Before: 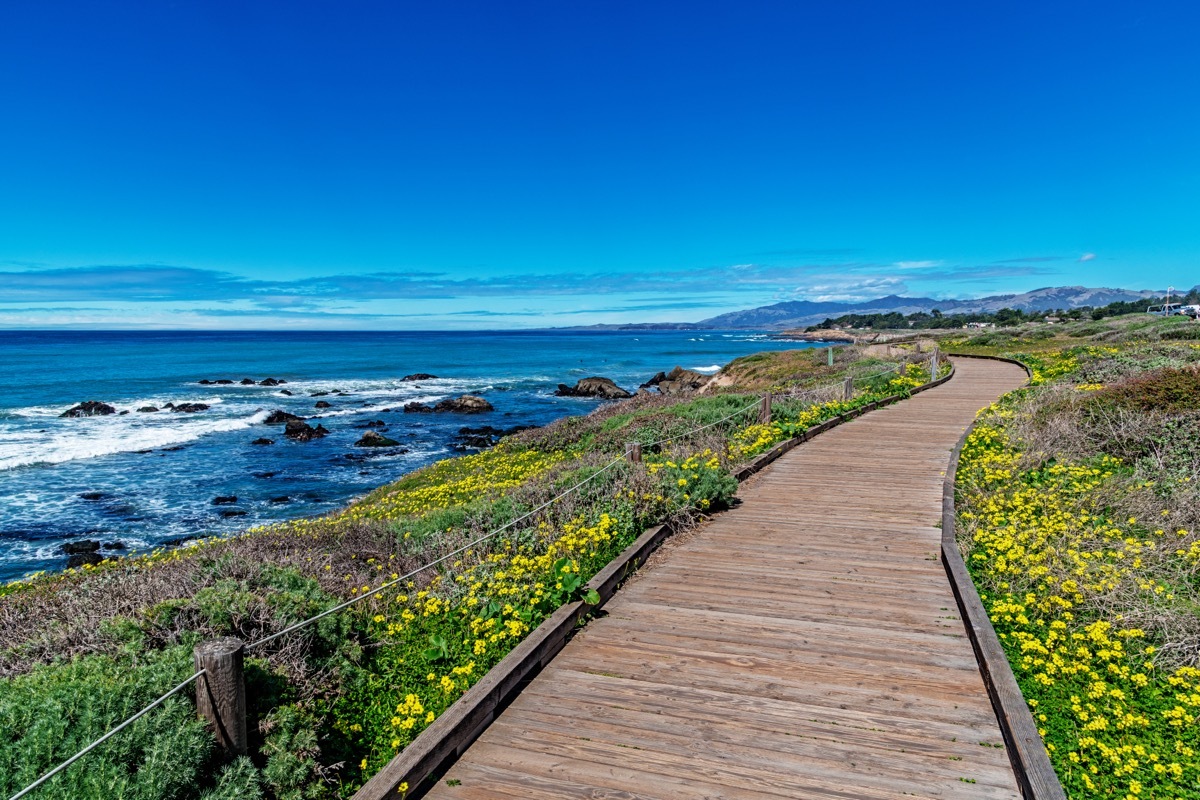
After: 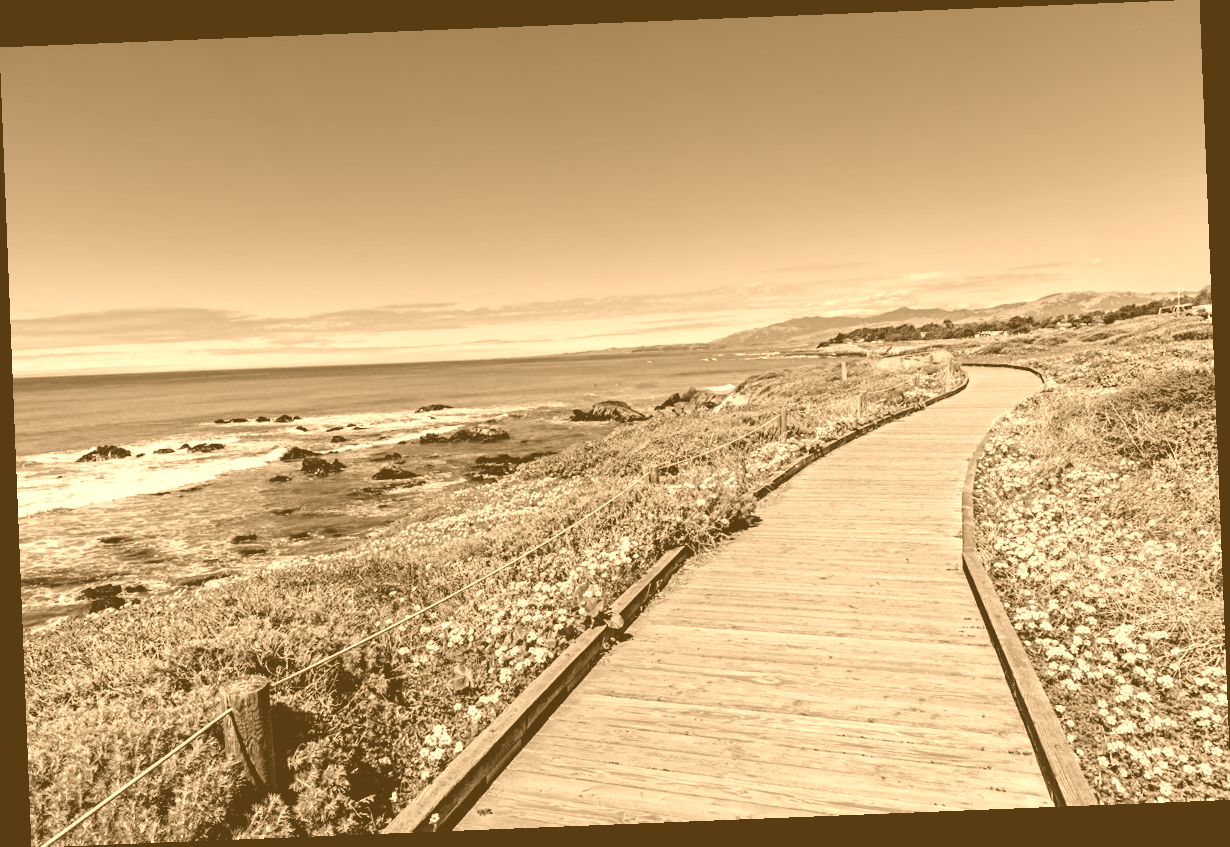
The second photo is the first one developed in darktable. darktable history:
rotate and perspective: rotation -2.29°, automatic cropping off
filmic rgb: black relative exposure -7.15 EV, white relative exposure 5.36 EV, hardness 3.02, color science v6 (2022)
color correction: saturation 2.15
colorize: hue 28.8°, source mix 100%
